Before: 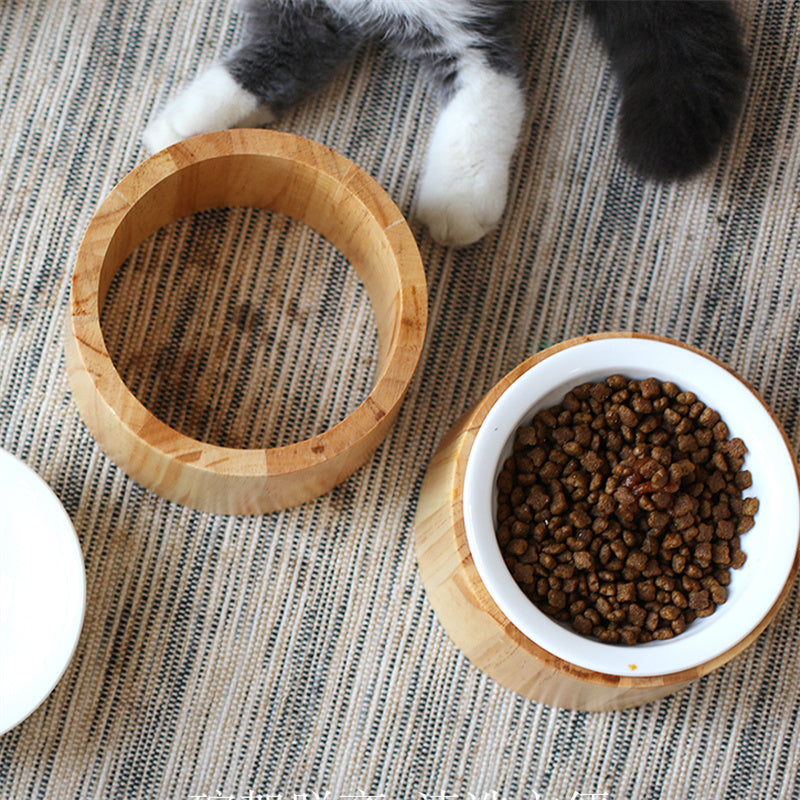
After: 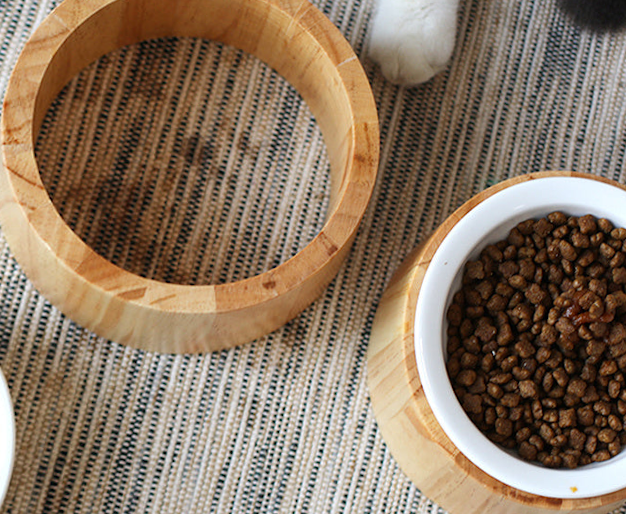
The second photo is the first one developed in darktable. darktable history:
rotate and perspective: rotation -0.013°, lens shift (vertical) -0.027, lens shift (horizontal) 0.178, crop left 0.016, crop right 0.989, crop top 0.082, crop bottom 0.918
crop: left 9.712%, top 16.928%, right 10.845%, bottom 12.332%
